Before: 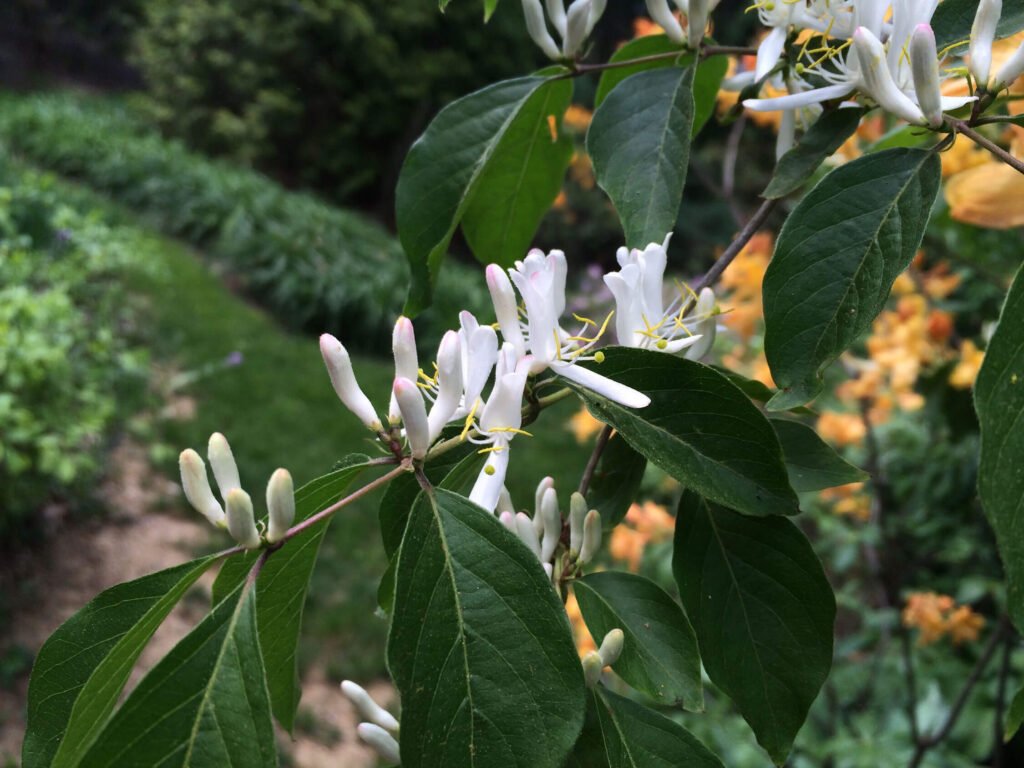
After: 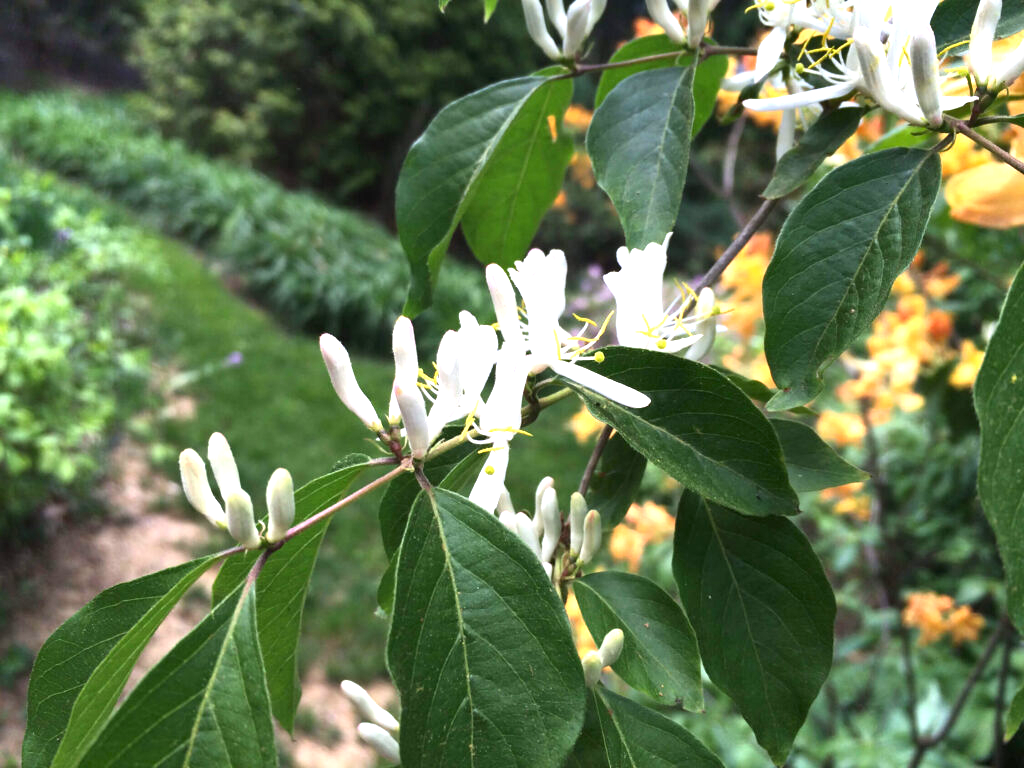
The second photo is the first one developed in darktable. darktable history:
shadows and highlights: radius 118.69, shadows 42.21, highlights -61.56, soften with gaussian
exposure: black level correction 0, exposure 1.2 EV, compensate exposure bias true, compensate highlight preservation false
